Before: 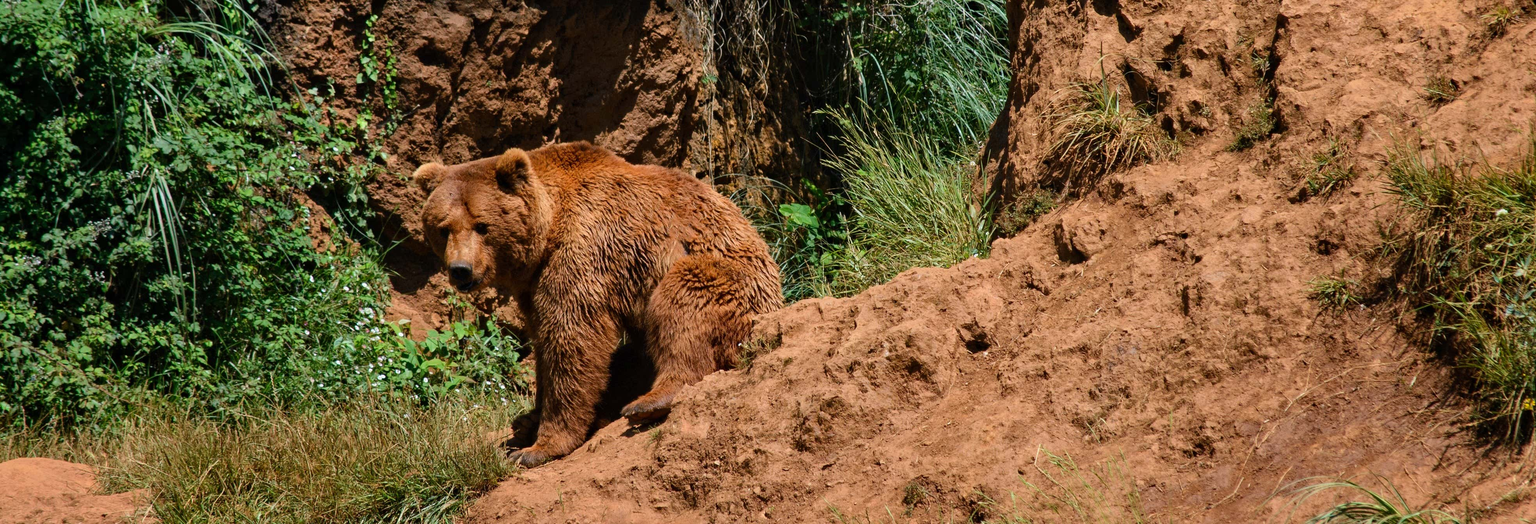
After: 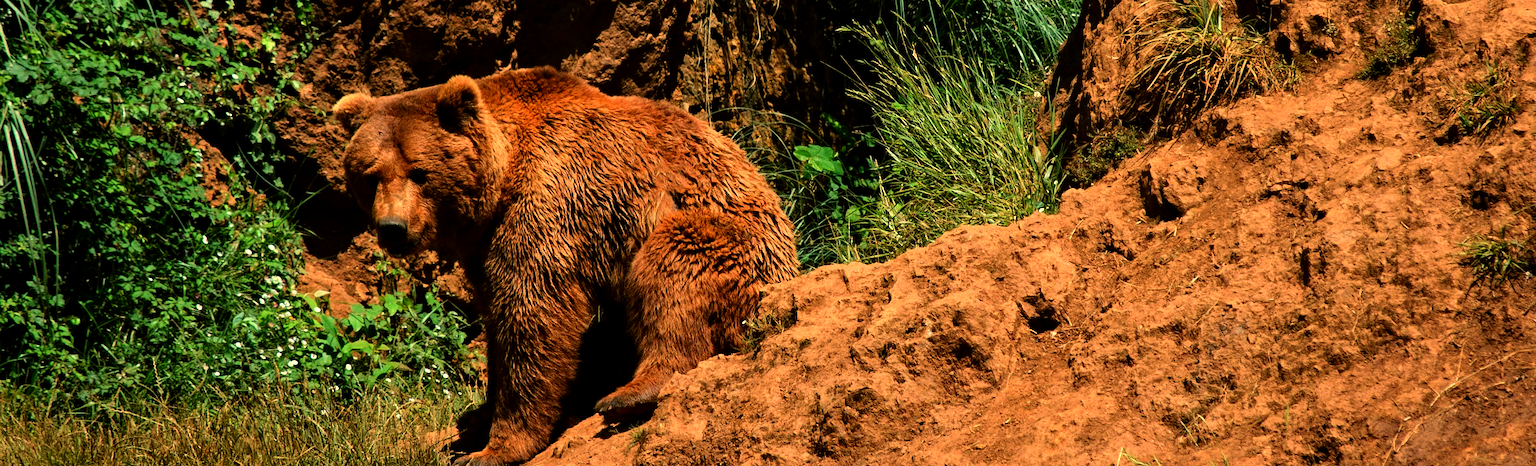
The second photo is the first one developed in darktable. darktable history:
color balance: mode lift, gamma, gain (sRGB), lift [1.014, 0.966, 0.918, 0.87], gamma [0.86, 0.734, 0.918, 0.976], gain [1.063, 1.13, 1.063, 0.86]
crop: left 9.712%, top 16.928%, right 10.845%, bottom 12.332%
